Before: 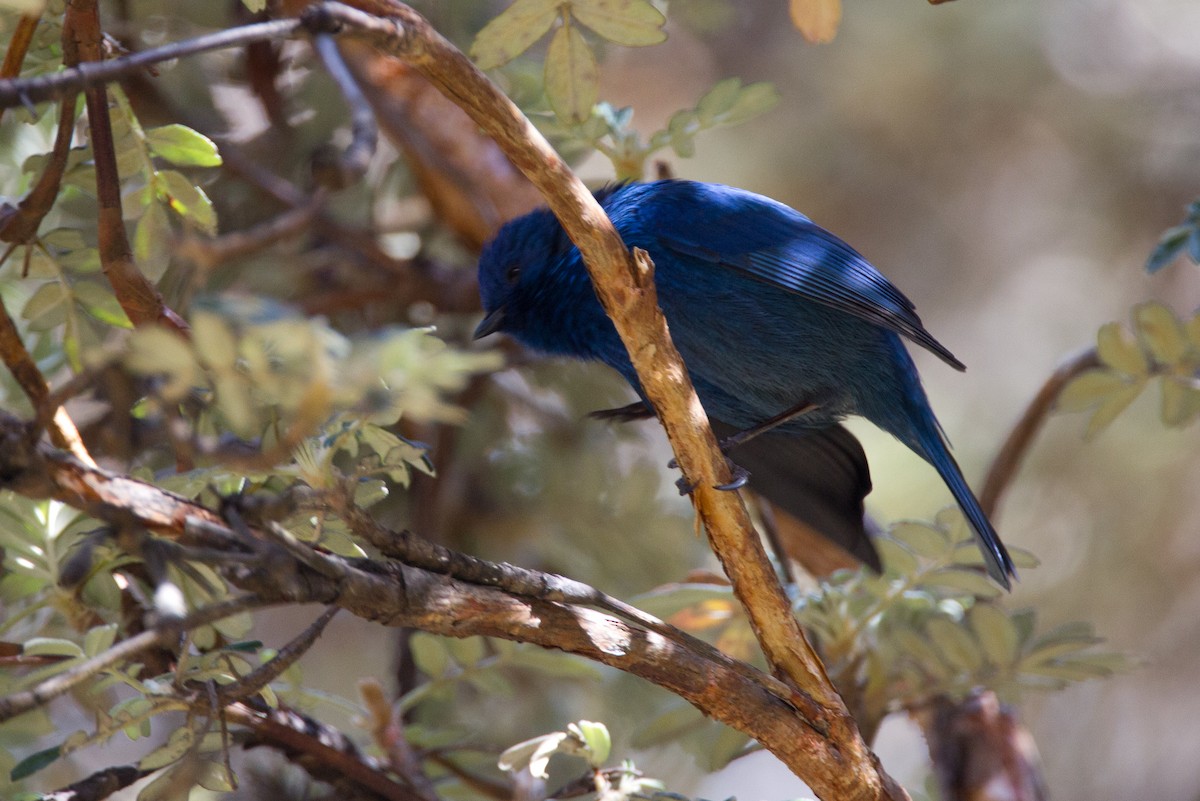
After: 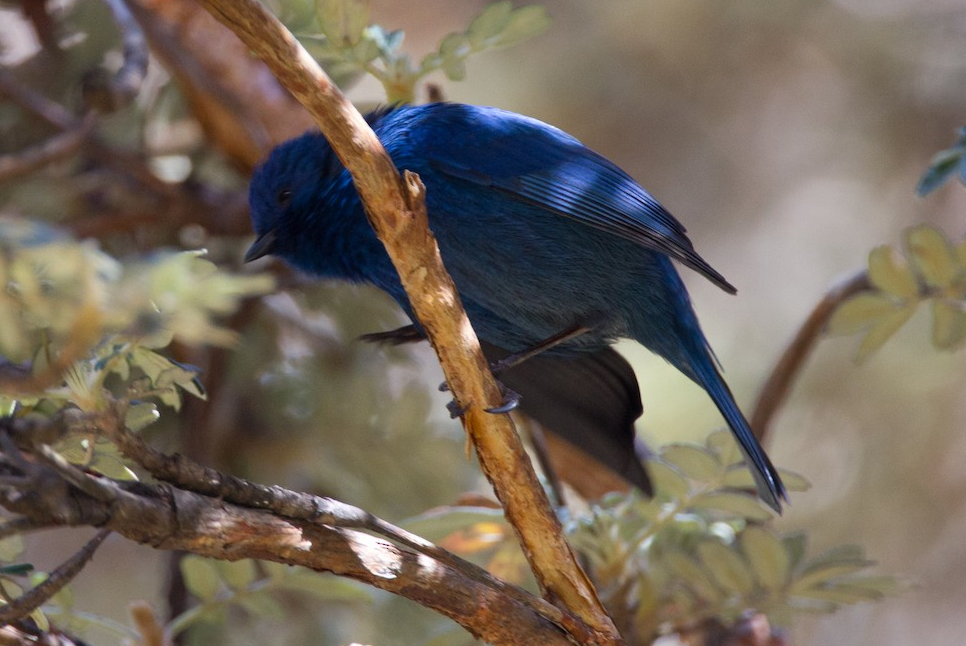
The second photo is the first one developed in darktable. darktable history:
crop: left 19.126%, top 9.689%, right 0%, bottom 9.56%
